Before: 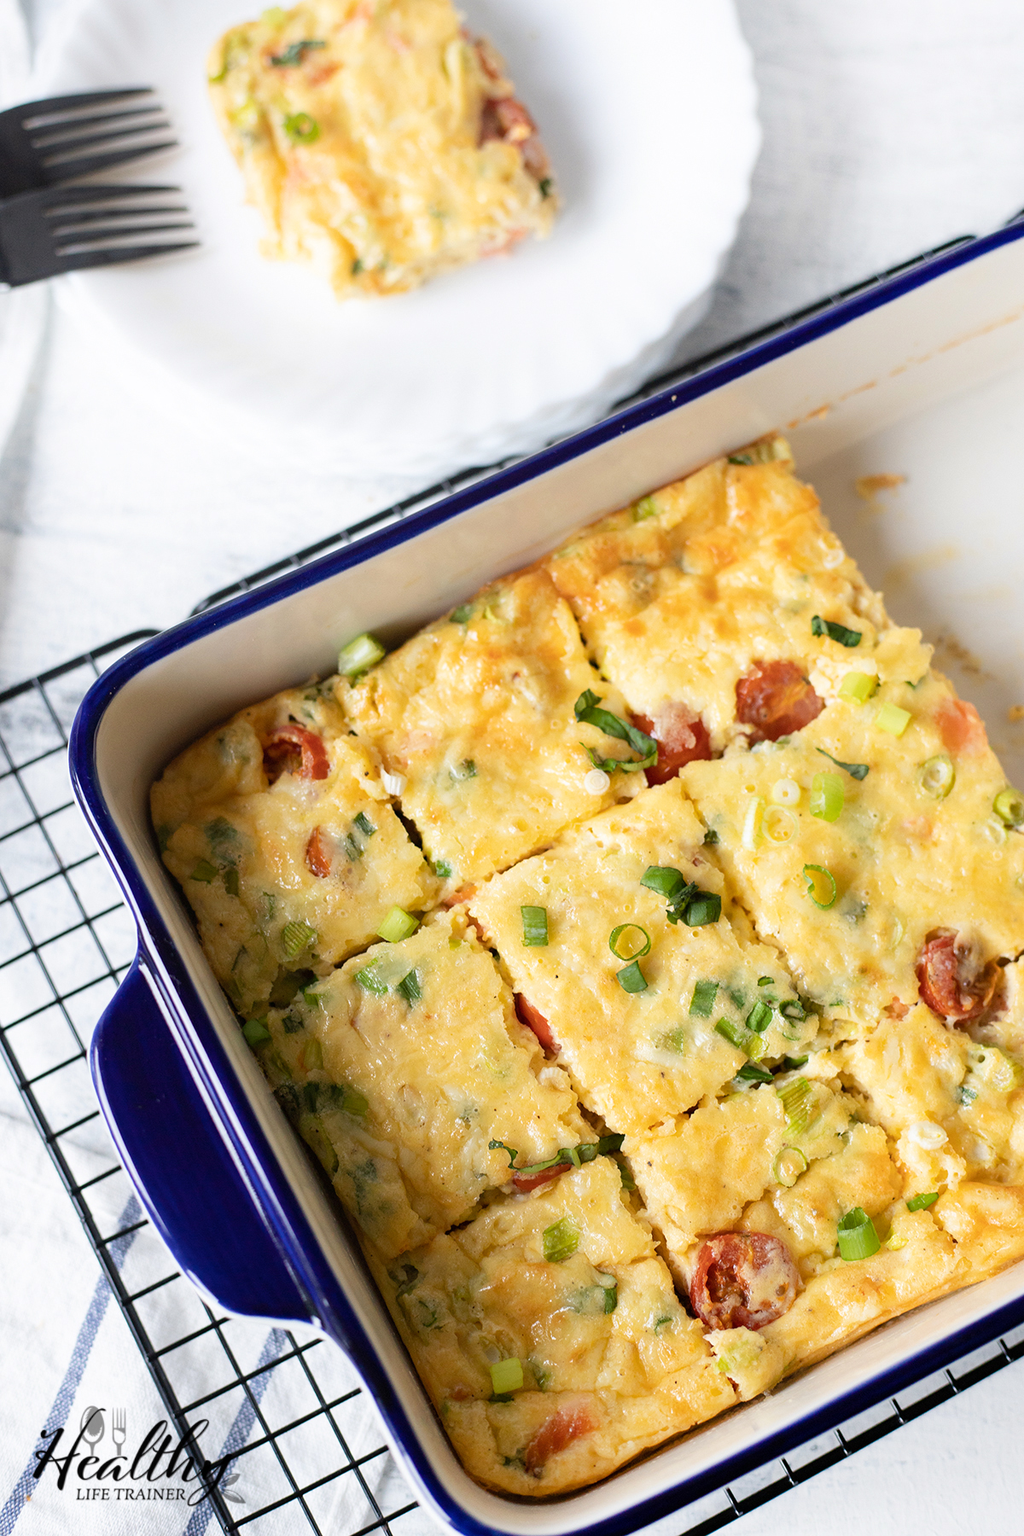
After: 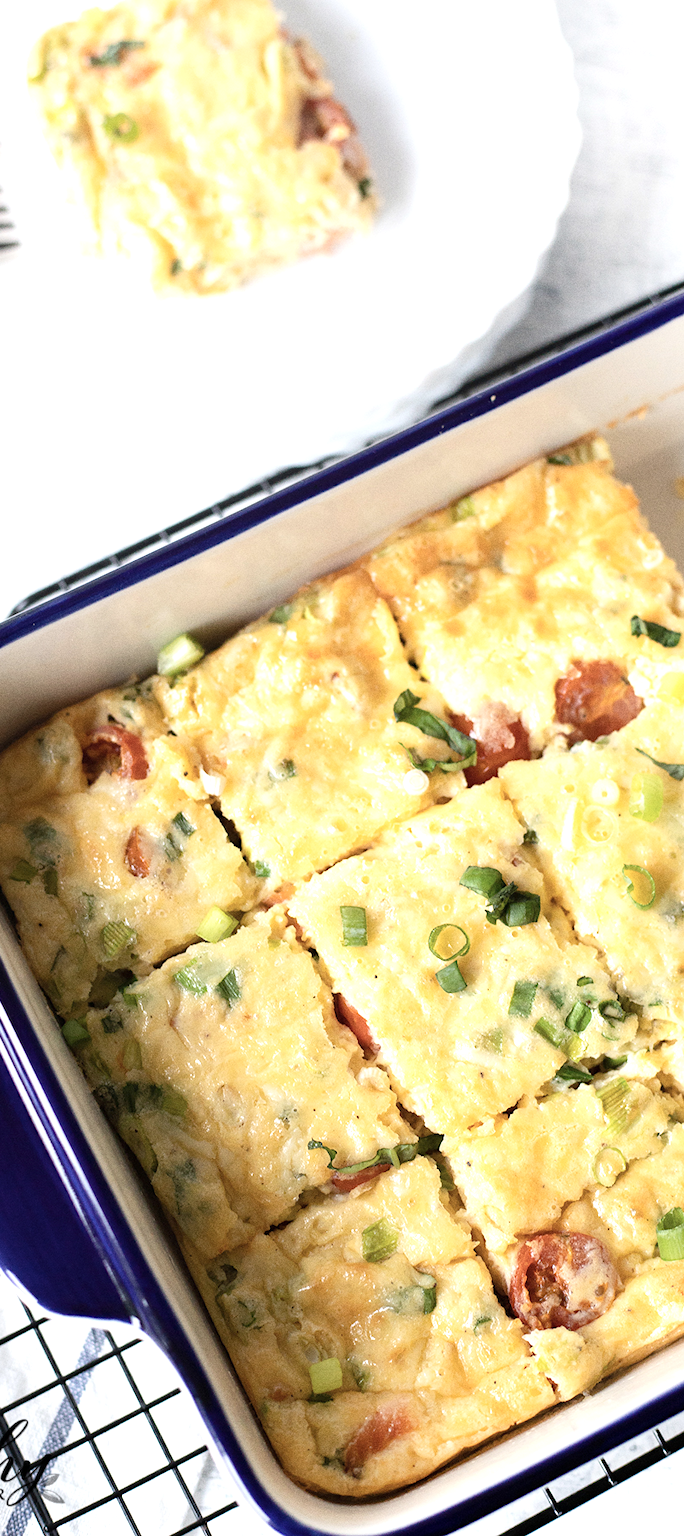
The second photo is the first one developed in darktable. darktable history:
grain: coarseness 0.09 ISO
contrast brightness saturation: contrast 0.06, brightness -0.01, saturation -0.23
exposure: exposure 0.515 EV, compensate highlight preservation false
crop and rotate: left 17.732%, right 15.423%
